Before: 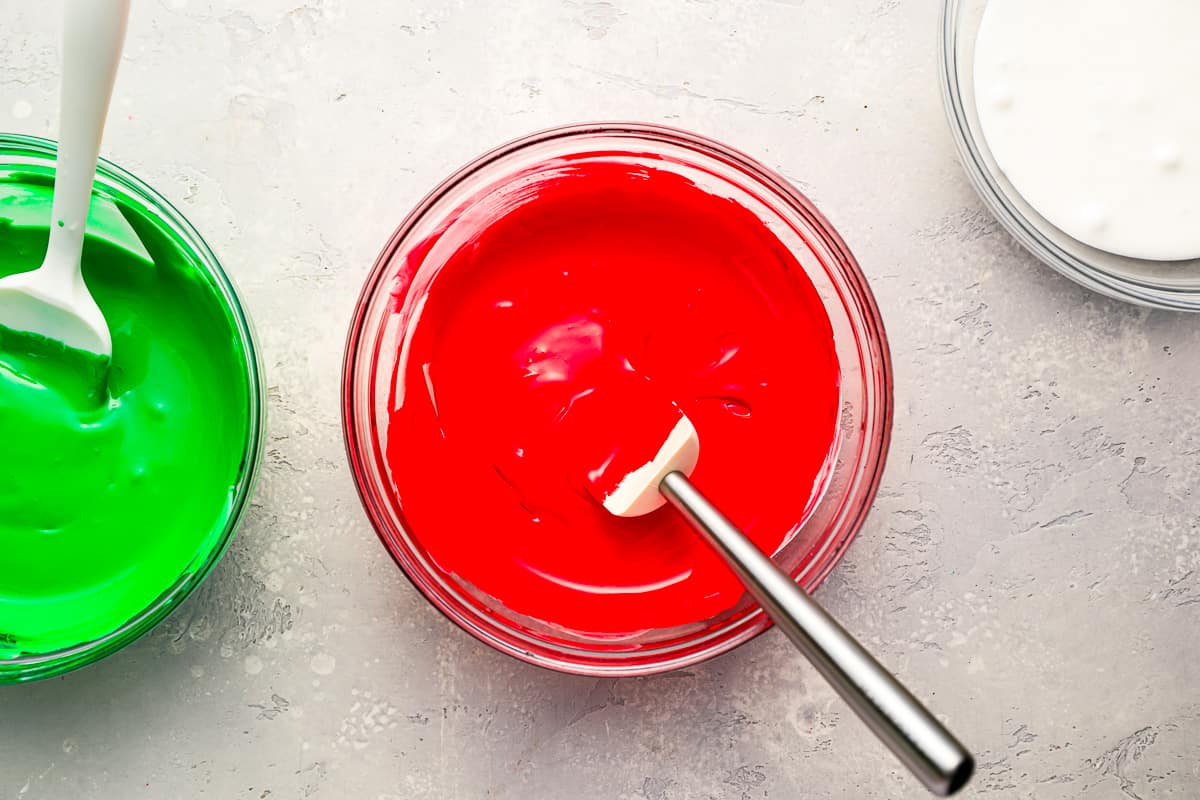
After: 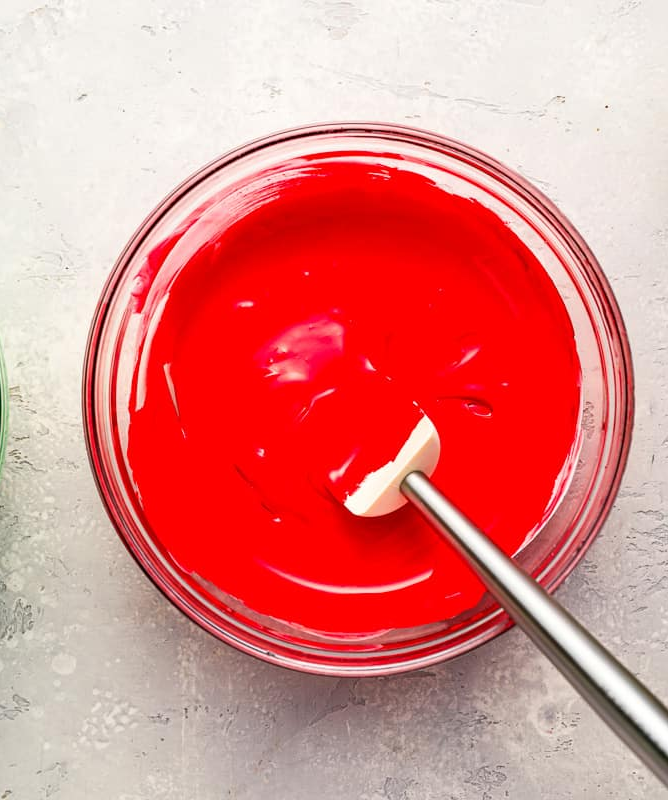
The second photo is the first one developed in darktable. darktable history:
crop: left 21.585%, right 22.668%
